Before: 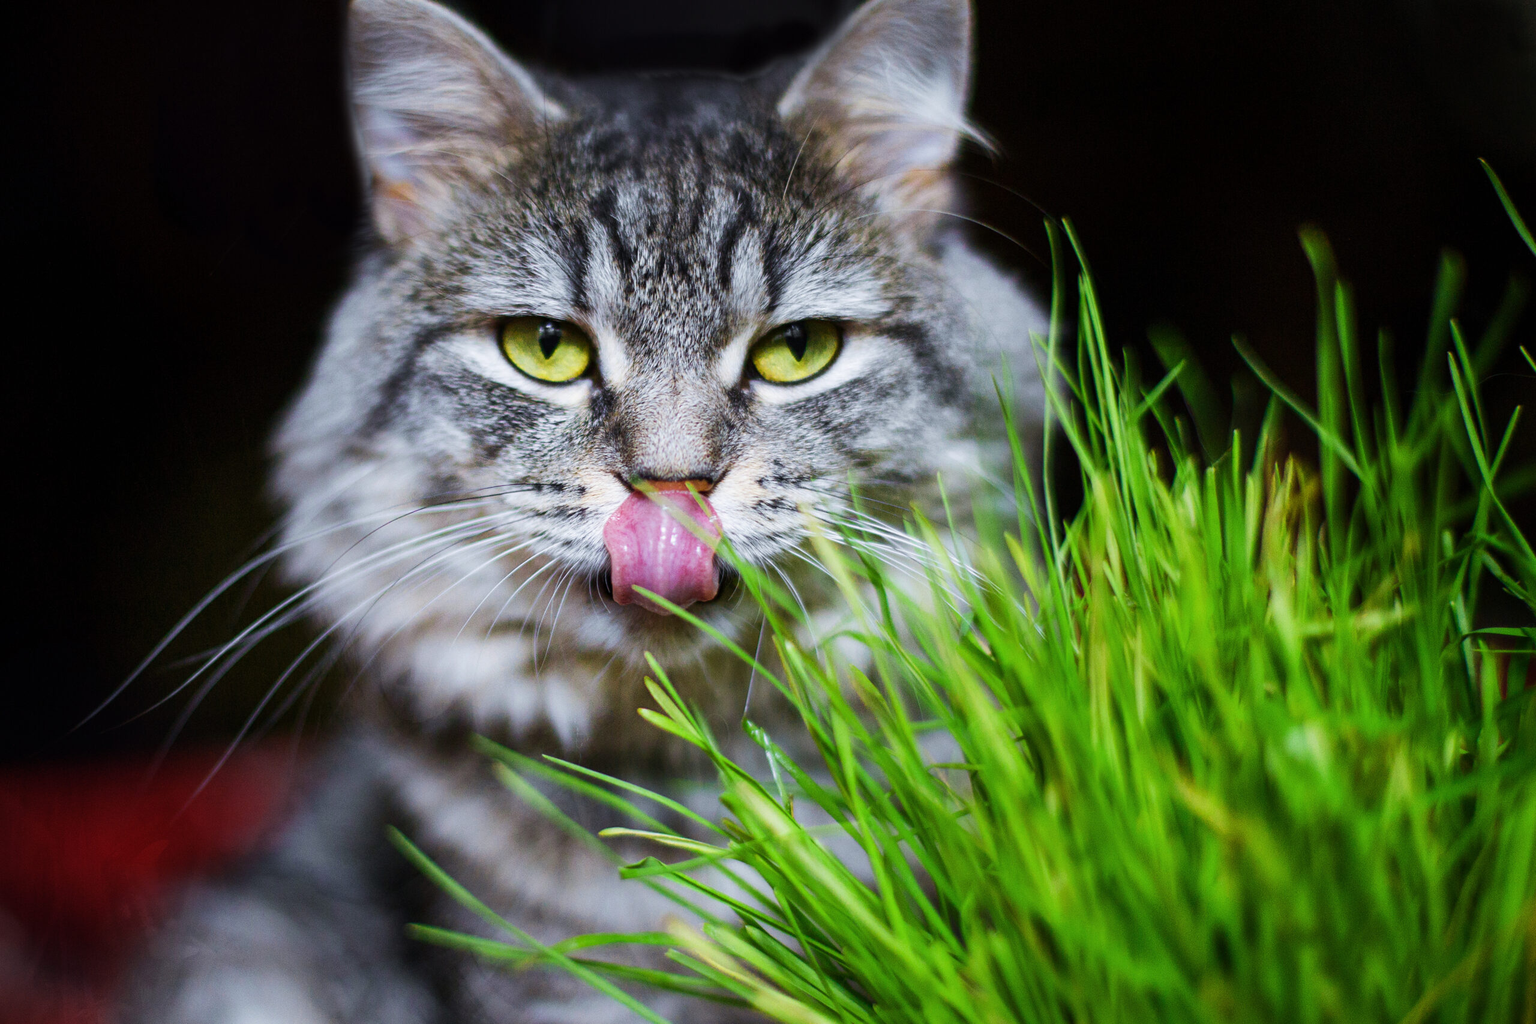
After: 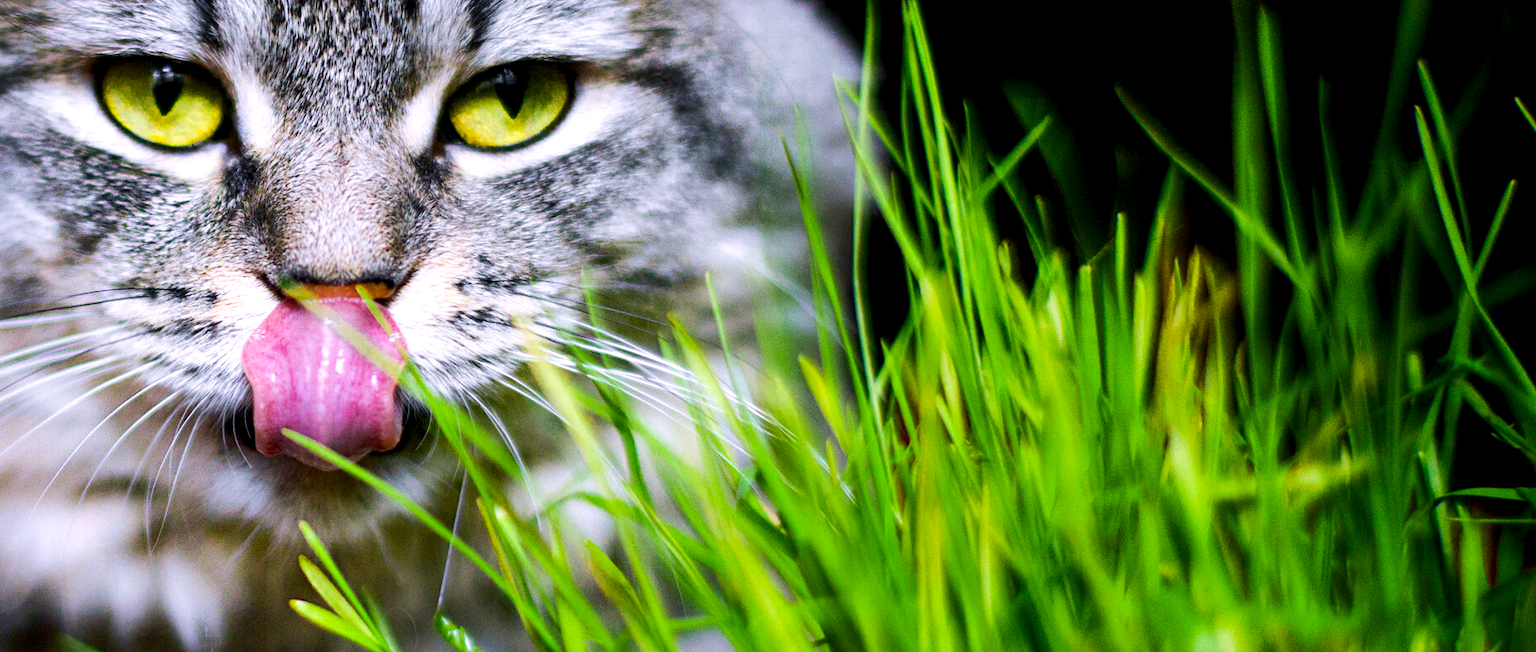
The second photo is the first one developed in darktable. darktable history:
color balance rgb: shadows lift › chroma 2%, shadows lift › hue 217.2°, power › chroma 0.25%, power › hue 60°, highlights gain › chroma 1.5%, highlights gain › hue 309.6°, global offset › luminance -0.5%, perceptual saturation grading › global saturation 15%, global vibrance 20%
crop and rotate: left 27.938%, top 27.046%, bottom 27.046%
tone equalizer: -8 EV -0.417 EV, -7 EV -0.389 EV, -6 EV -0.333 EV, -5 EV -0.222 EV, -3 EV 0.222 EV, -2 EV 0.333 EV, -1 EV 0.389 EV, +0 EV 0.417 EV, edges refinement/feathering 500, mask exposure compensation -1.57 EV, preserve details no
